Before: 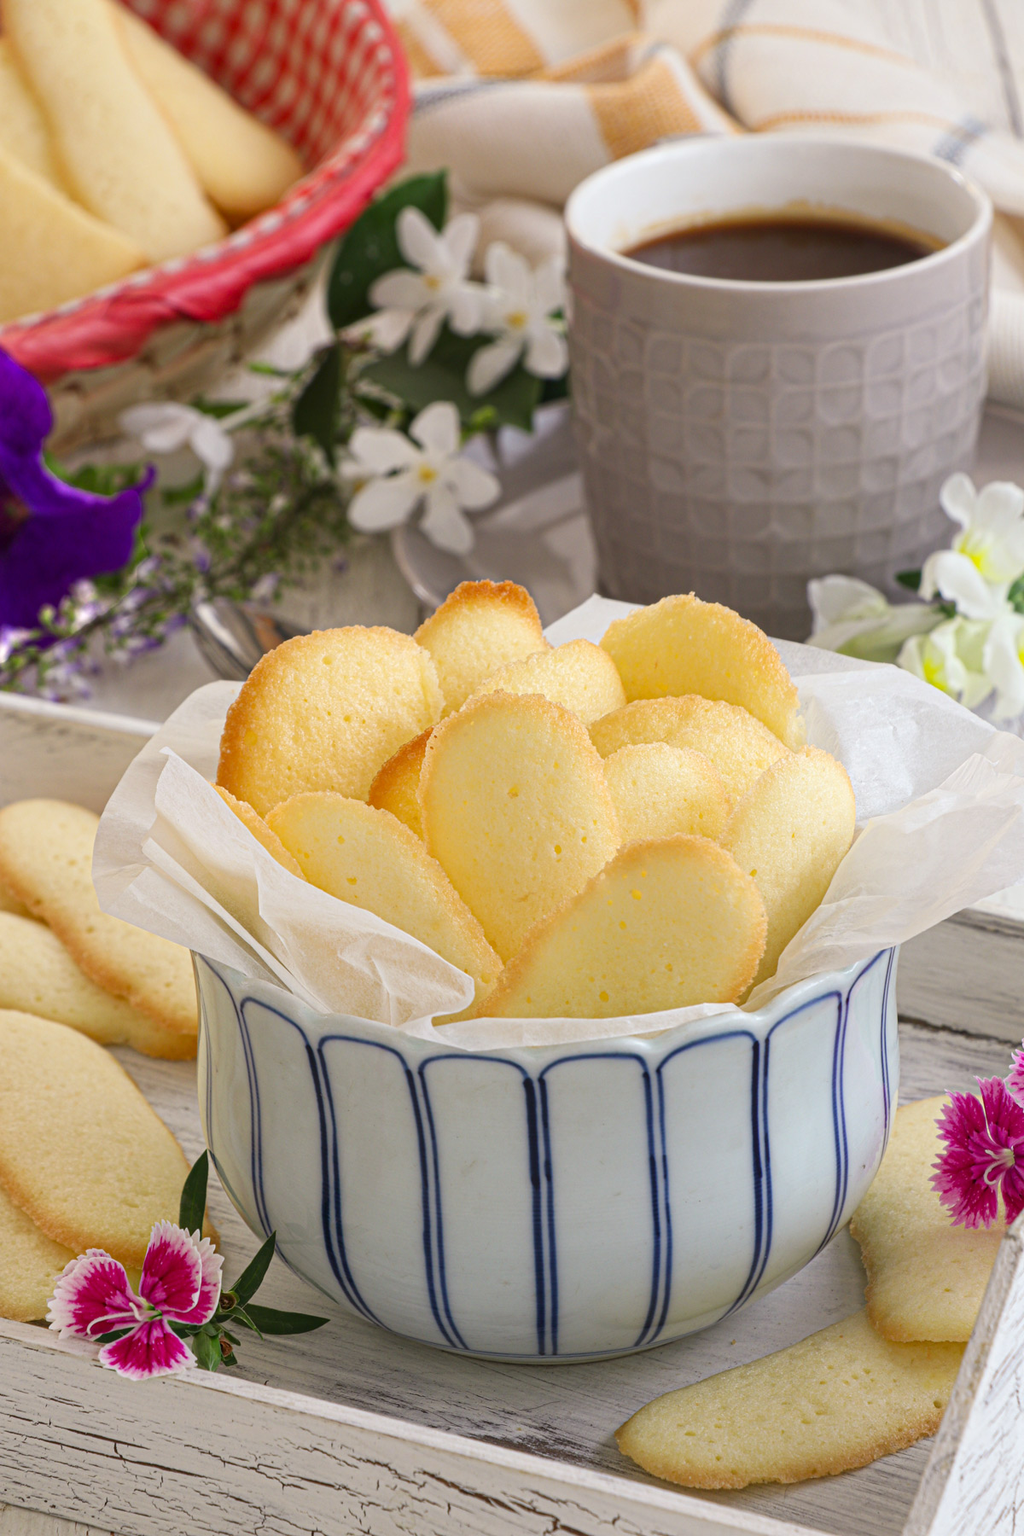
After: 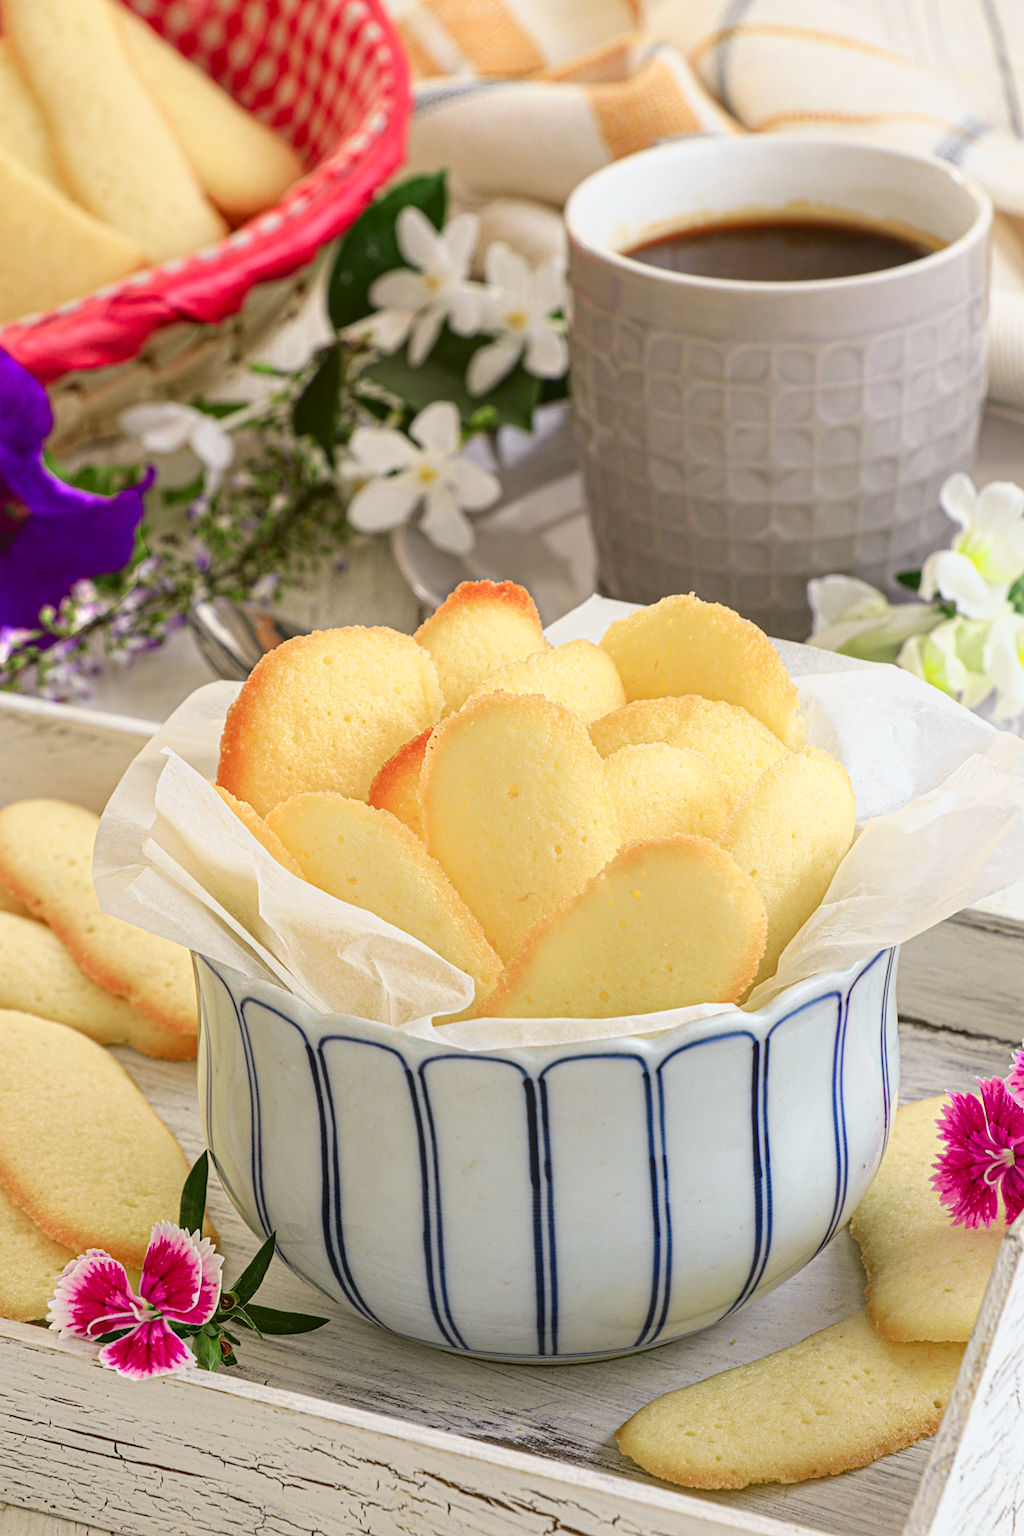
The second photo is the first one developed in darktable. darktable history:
sharpen: amount 0.216
tone curve: curves: ch0 [(0.003, 0.029) (0.037, 0.036) (0.149, 0.117) (0.297, 0.318) (0.422, 0.474) (0.531, 0.6) (0.743, 0.809) (0.889, 0.941) (1, 0.98)]; ch1 [(0, 0) (0.305, 0.325) (0.453, 0.437) (0.482, 0.479) (0.501, 0.5) (0.506, 0.503) (0.564, 0.578) (0.587, 0.625) (0.666, 0.727) (1, 1)]; ch2 [(0, 0) (0.323, 0.277) (0.408, 0.399) (0.45, 0.48) (0.499, 0.502) (0.512, 0.523) (0.57, 0.595) (0.653, 0.671) (0.768, 0.744) (1, 1)], color space Lab, independent channels, preserve colors none
local contrast: detail 110%
